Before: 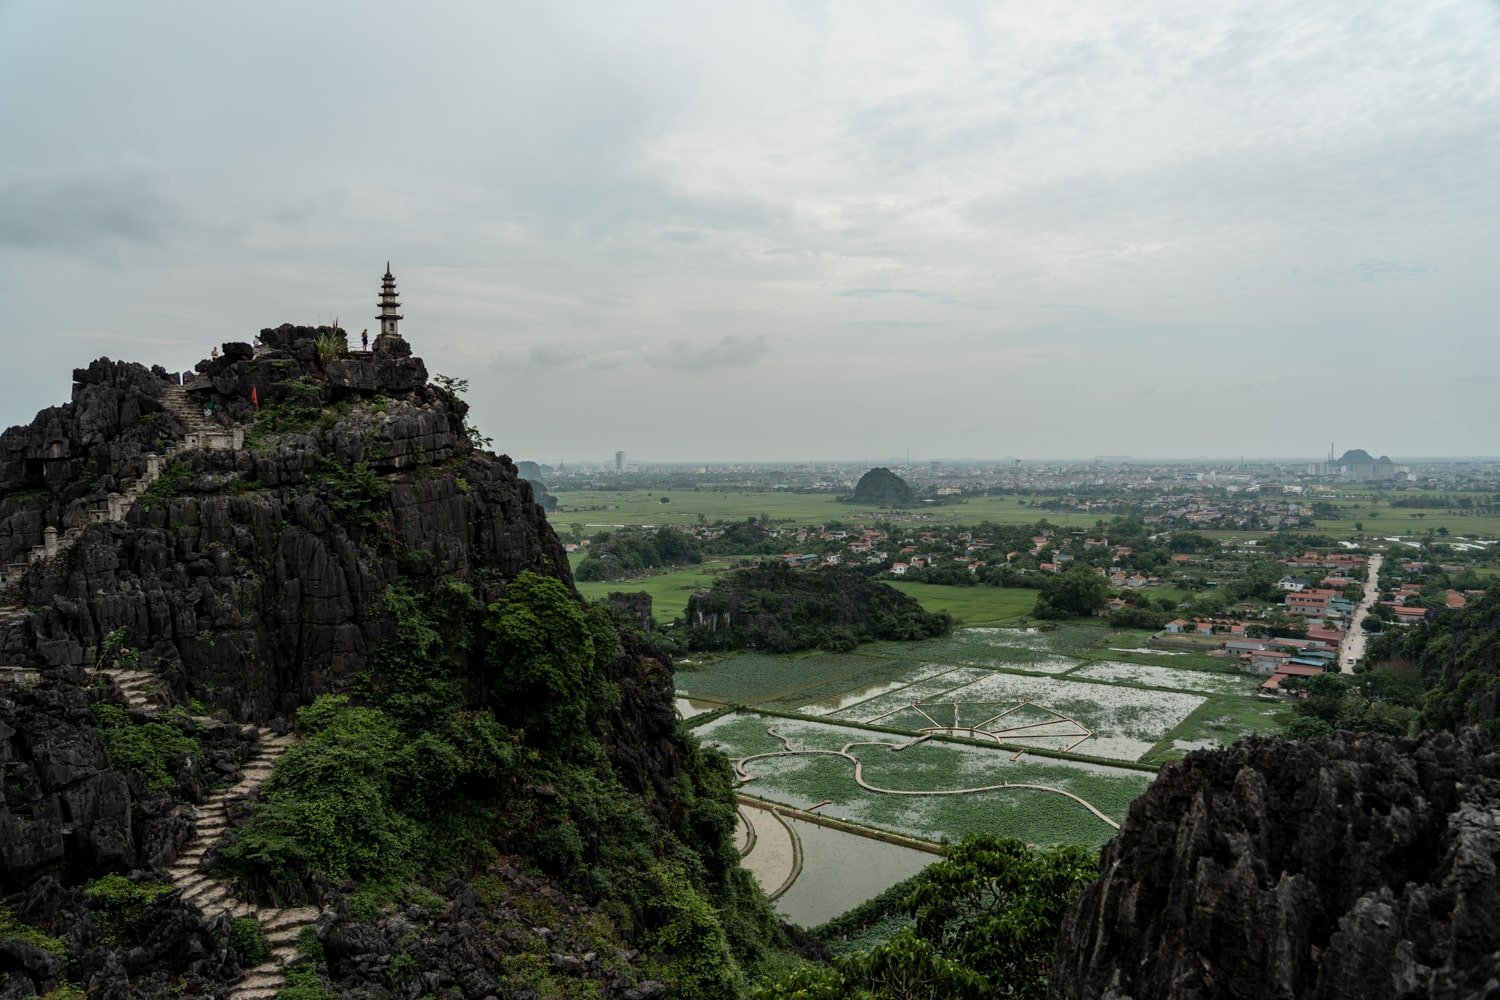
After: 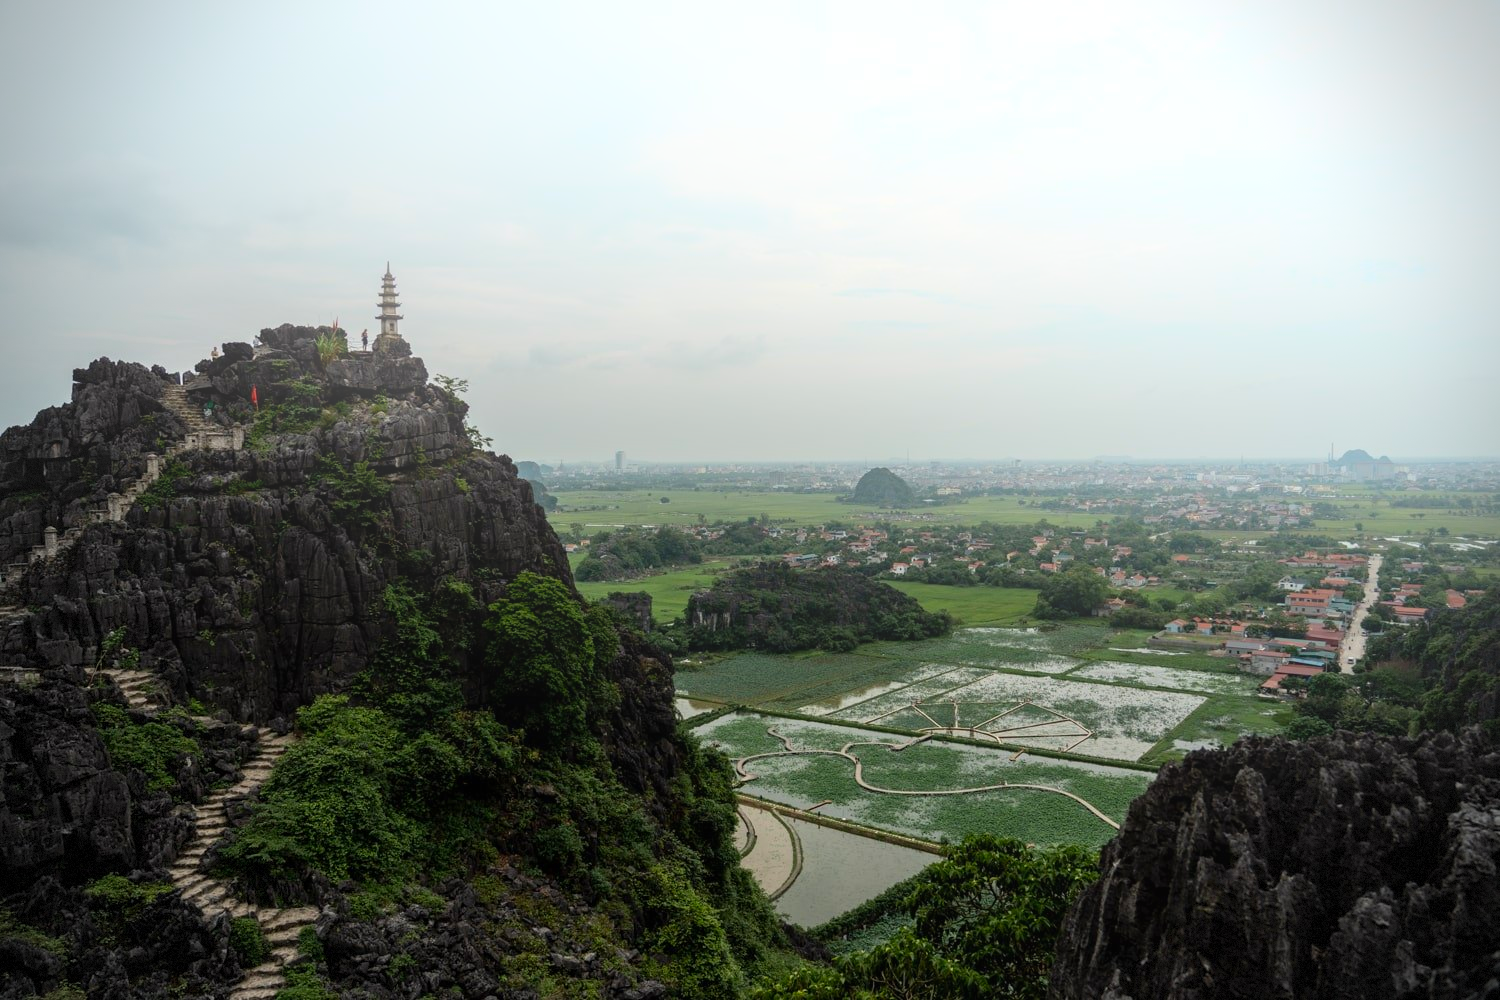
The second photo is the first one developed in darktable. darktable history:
vignetting: dithering 8-bit output, unbound false
bloom: size 40%
contrast brightness saturation: saturation 0.18
